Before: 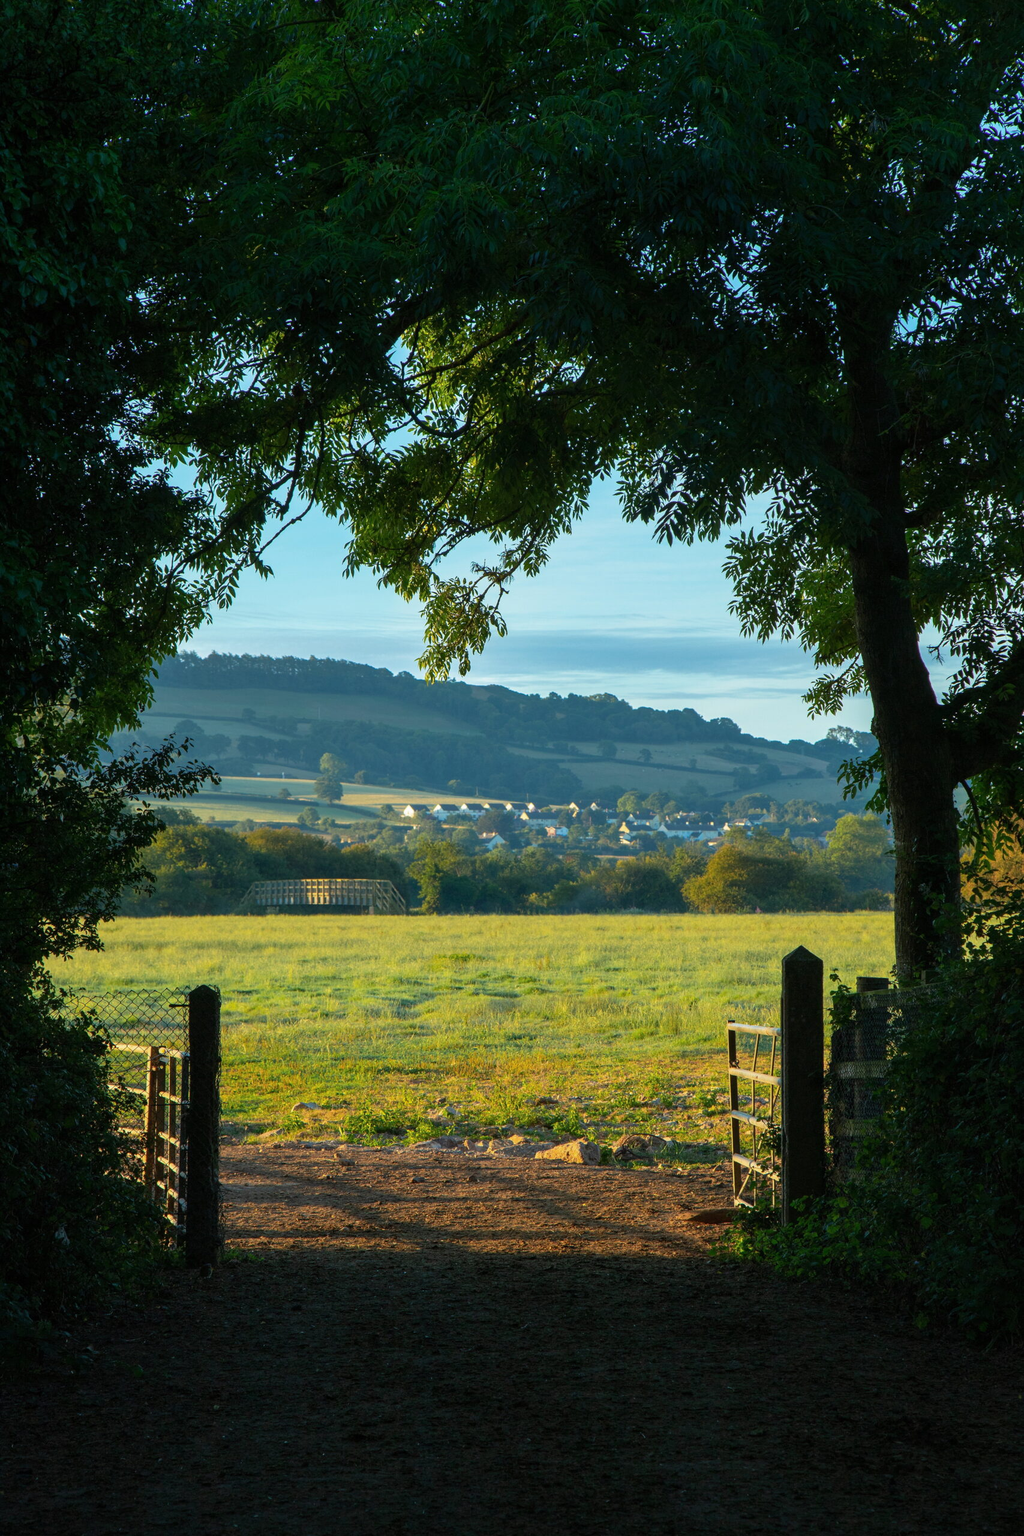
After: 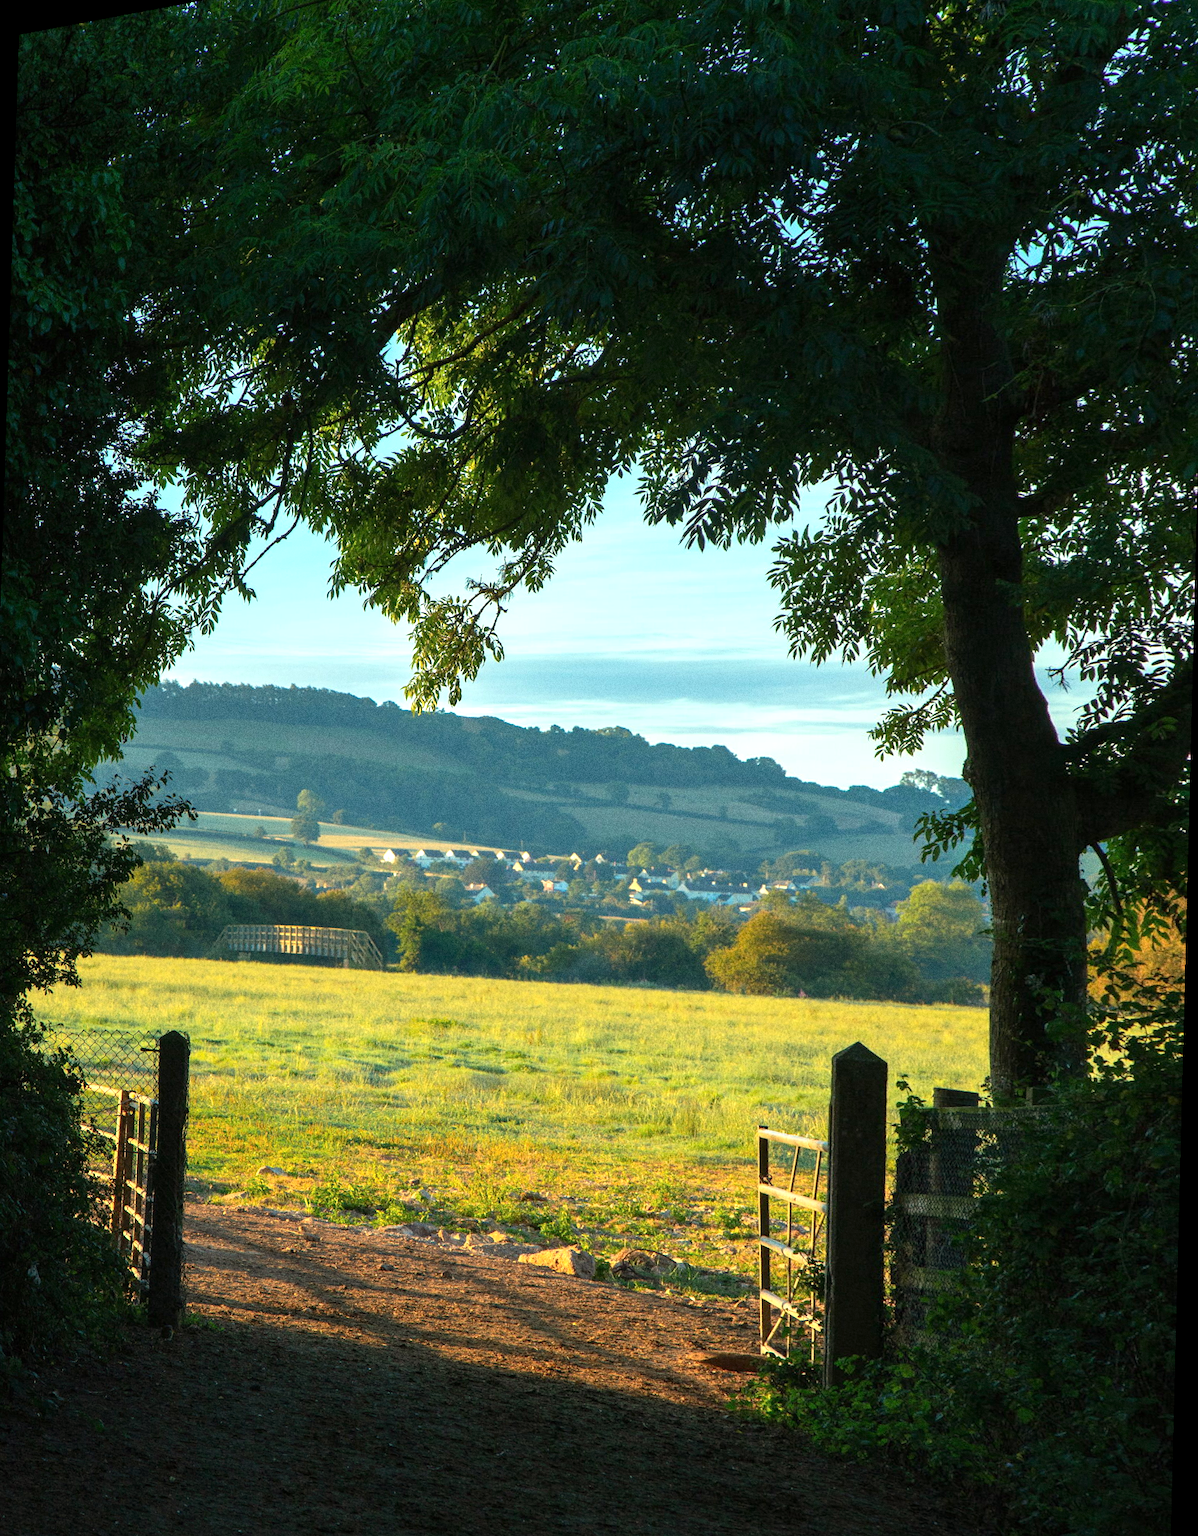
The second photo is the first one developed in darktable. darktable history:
grain: coarseness 0.09 ISO, strength 40%
exposure: exposure 0.6 EV, compensate highlight preservation false
white balance: red 1.045, blue 0.932
rotate and perspective: rotation 1.69°, lens shift (vertical) -0.023, lens shift (horizontal) -0.291, crop left 0.025, crop right 0.988, crop top 0.092, crop bottom 0.842
